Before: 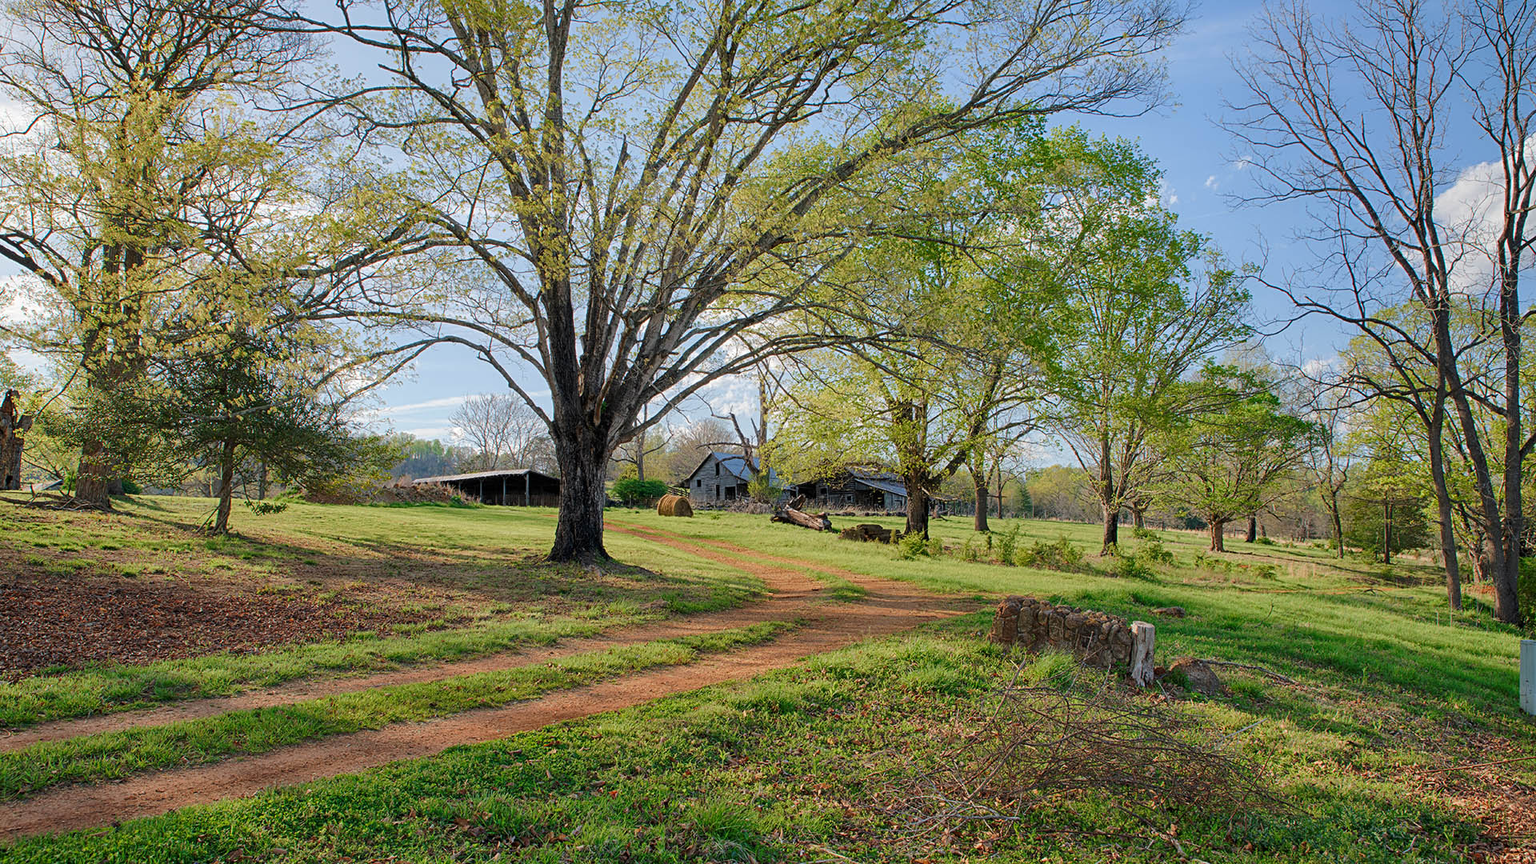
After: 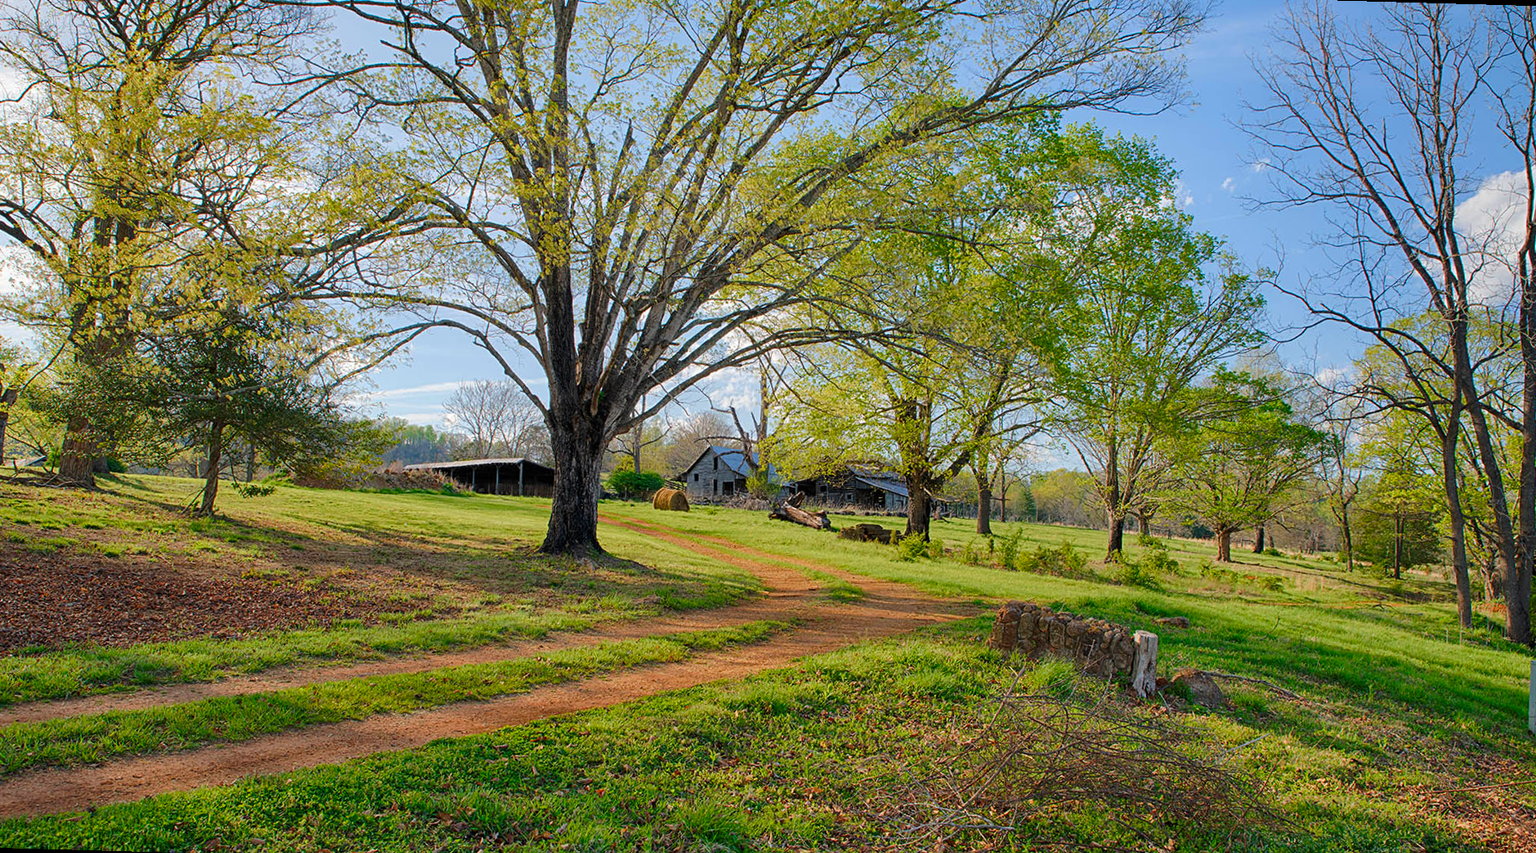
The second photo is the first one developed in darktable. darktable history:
color balance rgb: linear chroma grading › global chroma 6.48%, perceptual saturation grading › global saturation 12.96%, global vibrance 6.02%
rotate and perspective: rotation 1.57°, crop left 0.018, crop right 0.982, crop top 0.039, crop bottom 0.961
